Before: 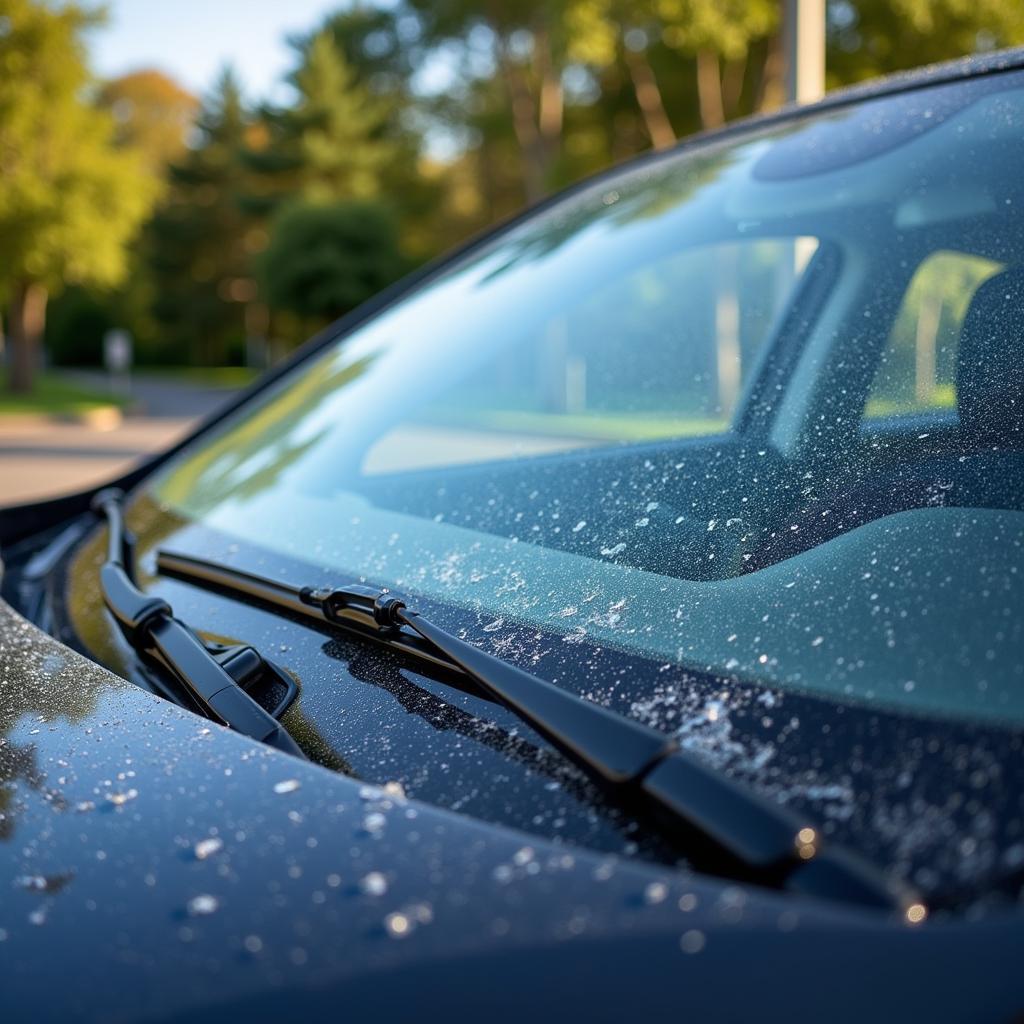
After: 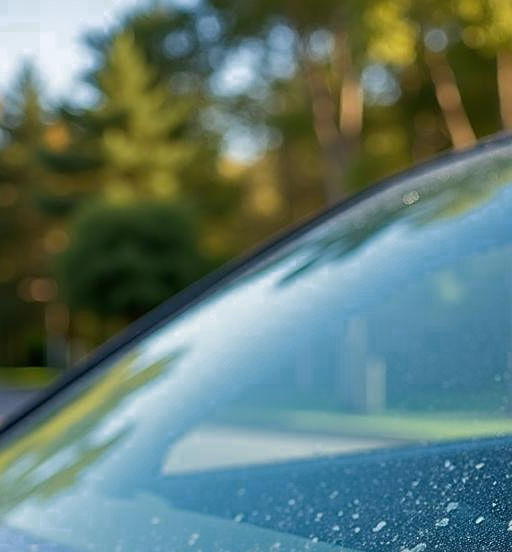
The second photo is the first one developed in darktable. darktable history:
sharpen: on, module defaults
crop: left 19.558%, right 30.363%, bottom 46.019%
color correction: highlights a* -0.081, highlights b* 0.146
color zones: curves: ch0 [(0.25, 0.5) (0.636, 0.25) (0.75, 0.5)]
